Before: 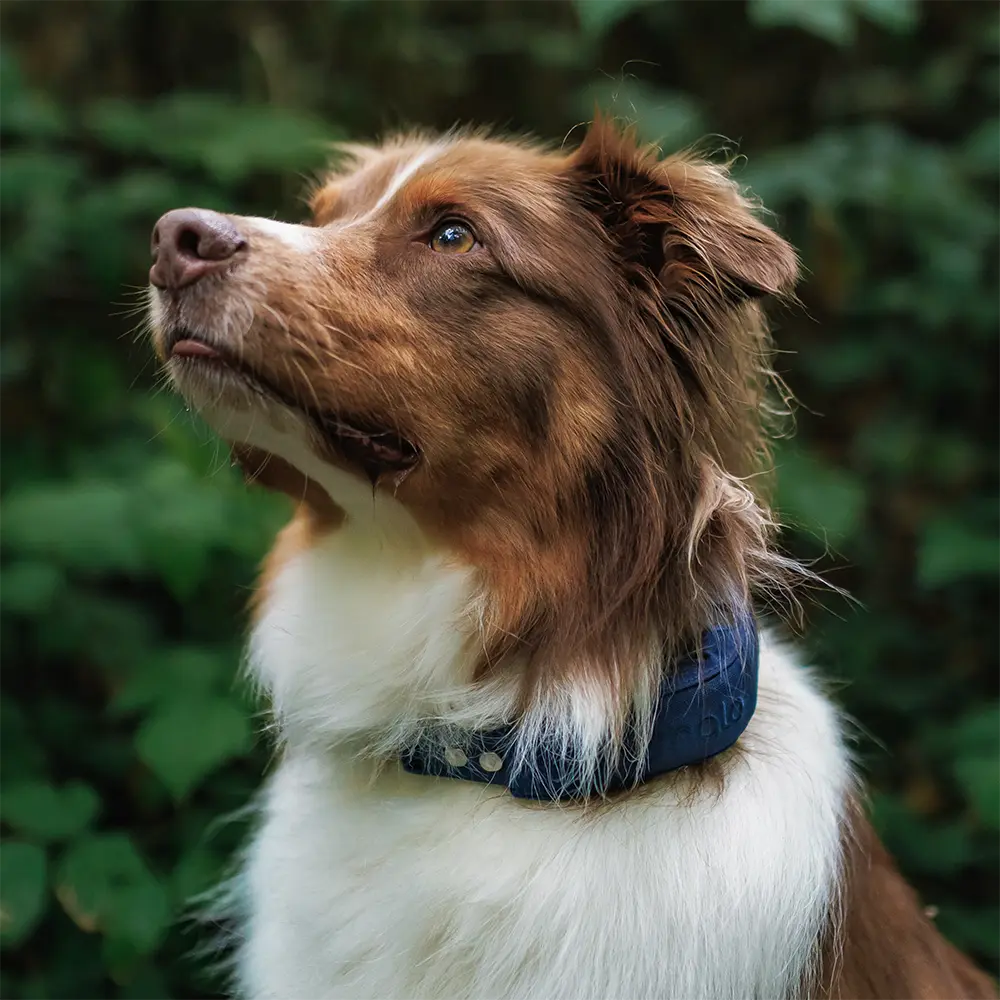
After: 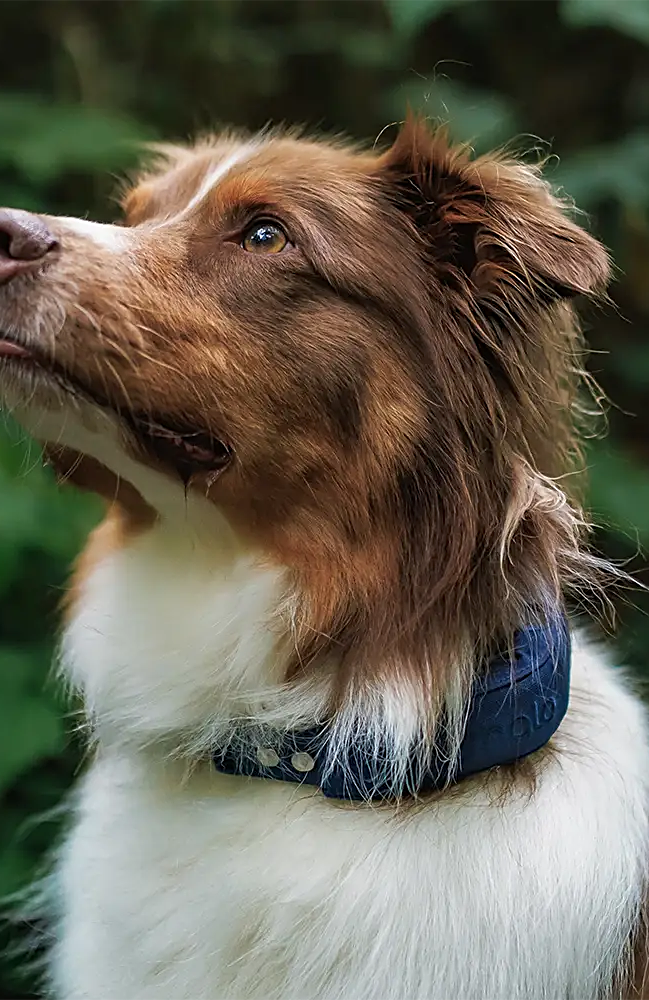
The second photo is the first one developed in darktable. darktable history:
sharpen: on, module defaults
crop and rotate: left 18.839%, right 16.203%
